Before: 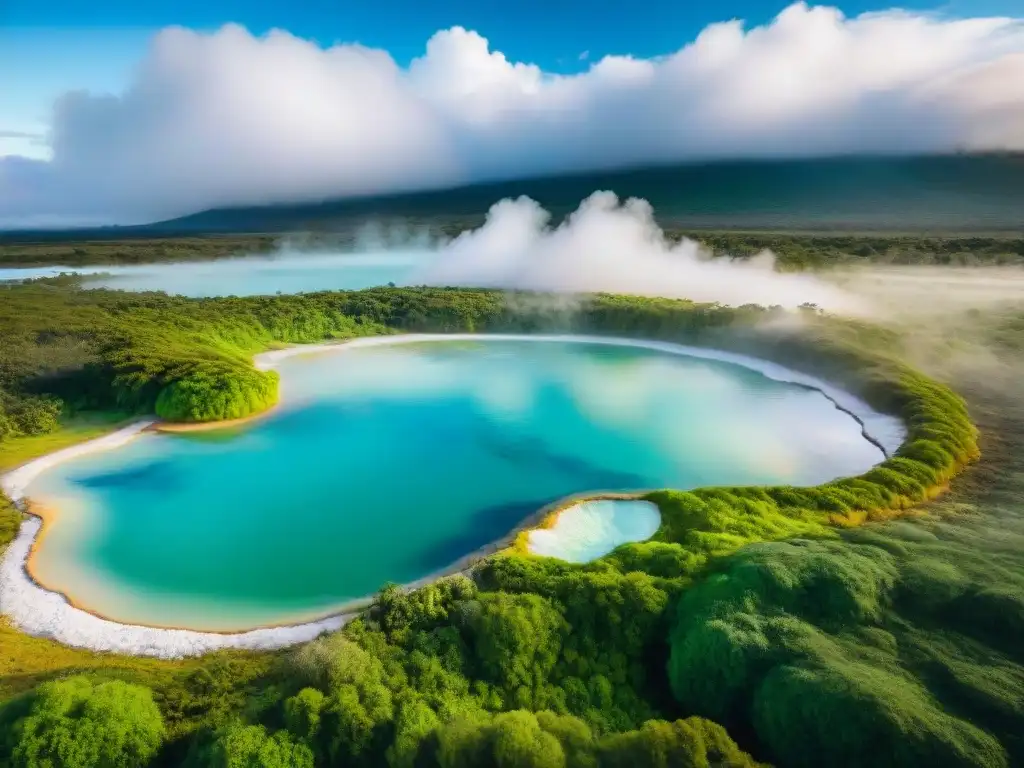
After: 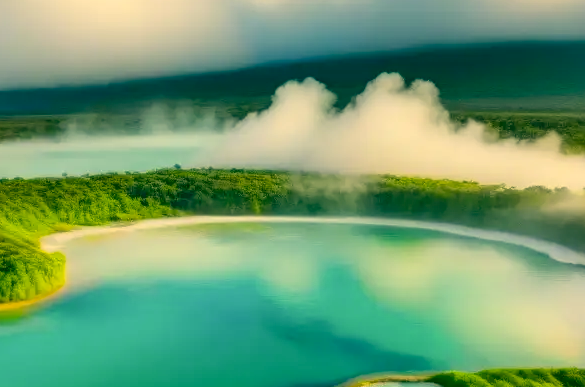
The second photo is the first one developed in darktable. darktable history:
color correction: highlights a* 5.62, highlights b* 33.57, shadows a* -25.86, shadows b* 4.02
crop: left 20.932%, top 15.471%, right 21.848%, bottom 34.081%
